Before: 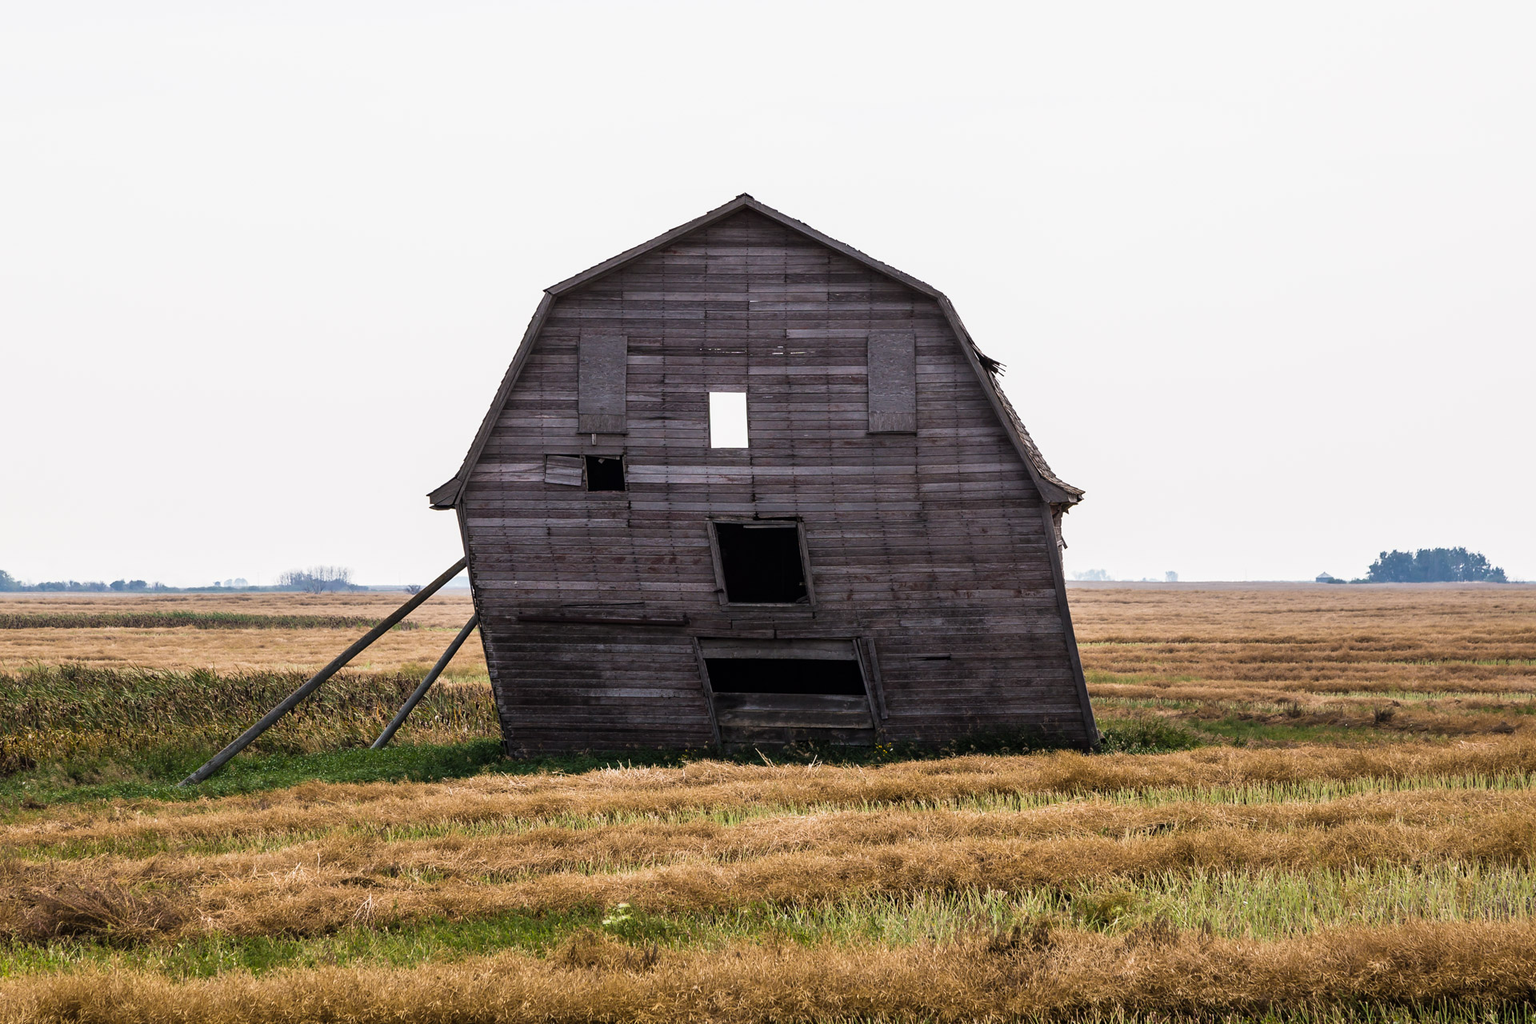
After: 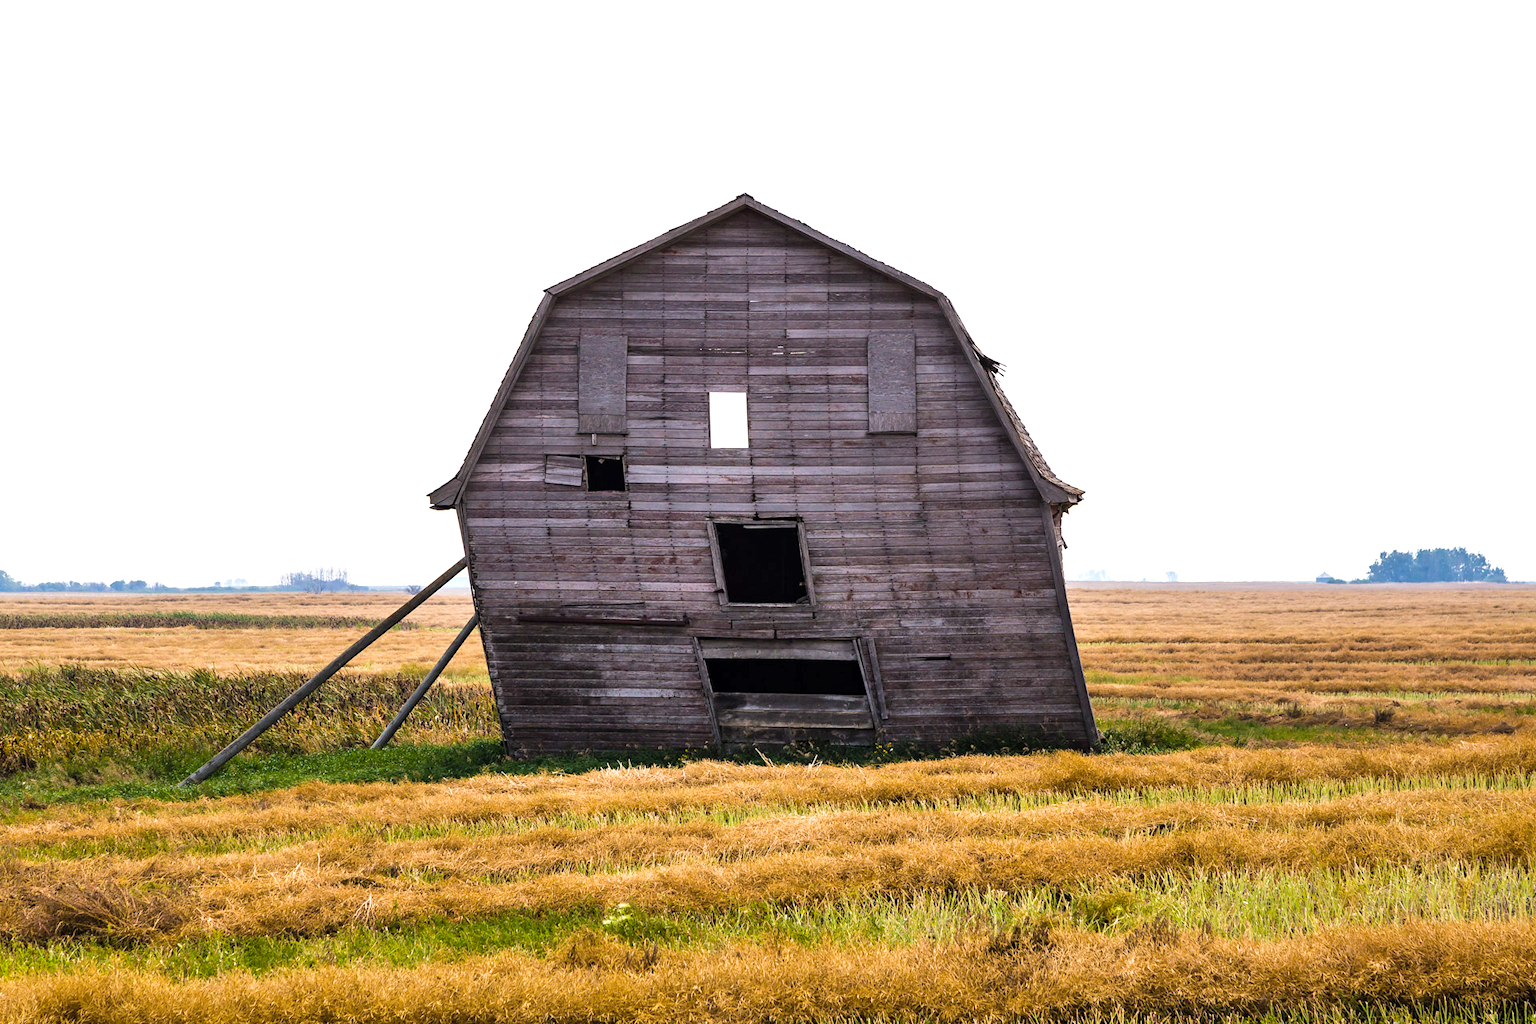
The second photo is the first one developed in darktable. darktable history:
color balance rgb: perceptual saturation grading › global saturation 25%, perceptual brilliance grading › mid-tones 10%, perceptual brilliance grading › shadows 15%, global vibrance 20%
shadows and highlights: radius 110.86, shadows 51.09, white point adjustment 9.16, highlights -4.17, highlights color adjustment 32.2%, soften with gaussian
